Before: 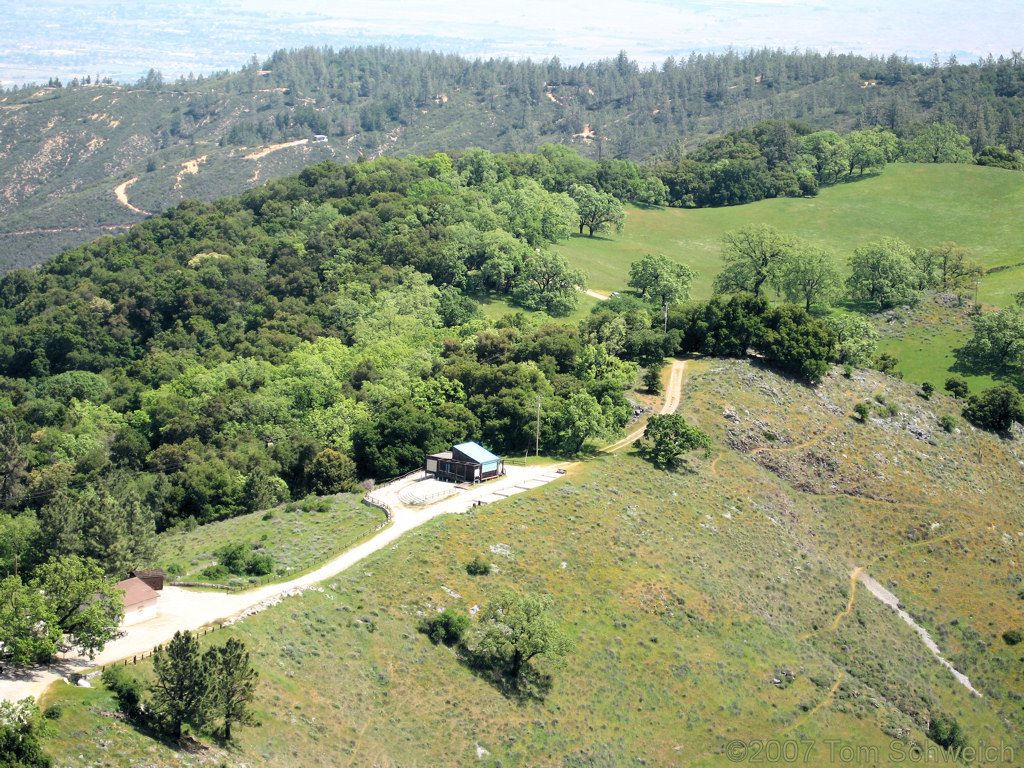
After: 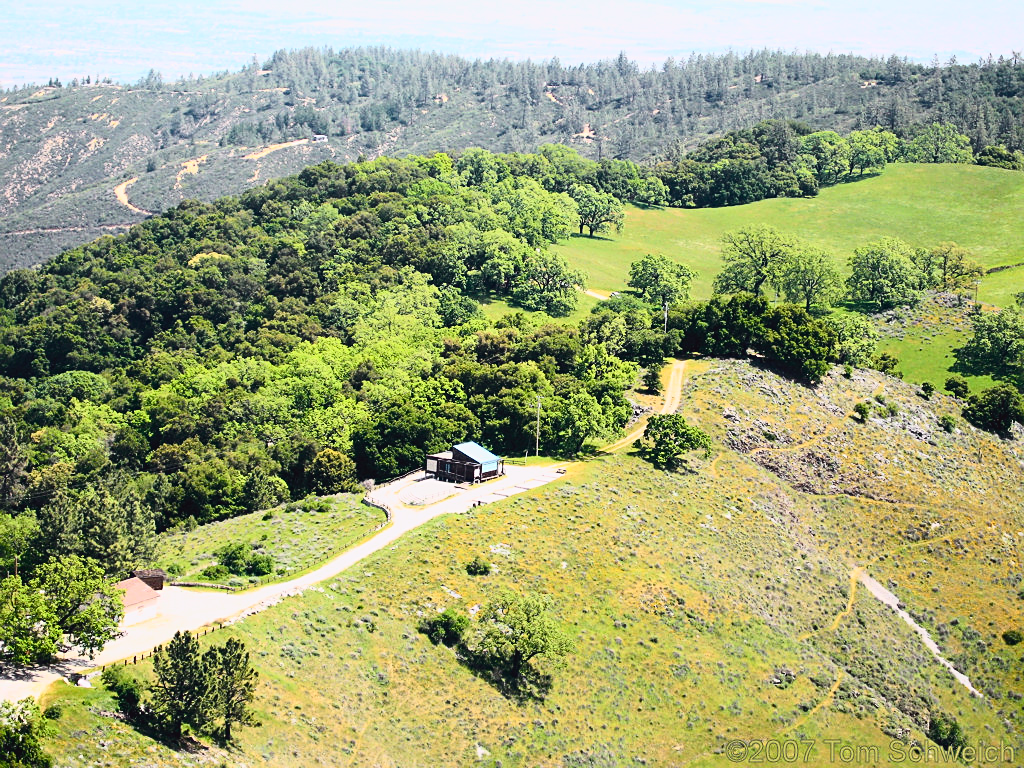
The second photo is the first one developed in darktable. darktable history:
rotate and perspective: automatic cropping original format, crop left 0, crop top 0
sharpen: on, module defaults
tone curve: curves: ch0 [(0, 0.031) (0.145, 0.106) (0.319, 0.269) (0.495, 0.544) (0.707, 0.833) (0.859, 0.931) (1, 0.967)]; ch1 [(0, 0) (0.279, 0.218) (0.424, 0.411) (0.495, 0.504) (0.538, 0.55) (0.578, 0.595) (0.707, 0.778) (1, 1)]; ch2 [(0, 0) (0.125, 0.089) (0.353, 0.329) (0.436, 0.432) (0.552, 0.554) (0.615, 0.674) (1, 1)], color space Lab, independent channels, preserve colors none
